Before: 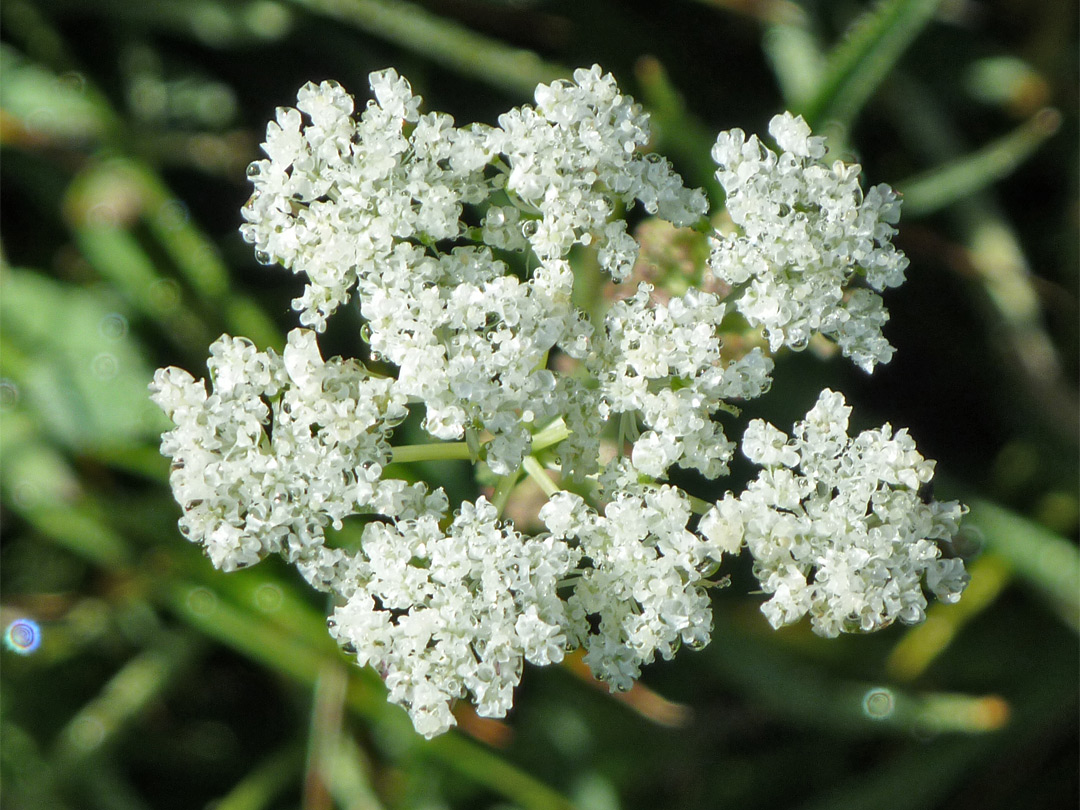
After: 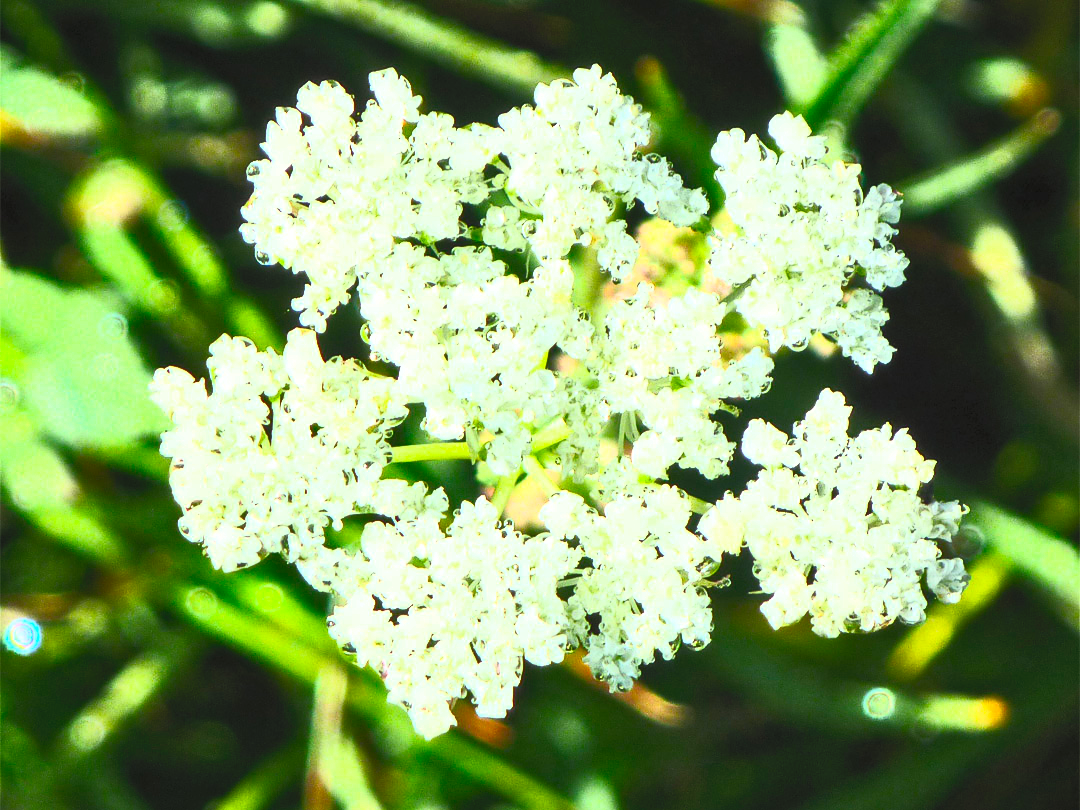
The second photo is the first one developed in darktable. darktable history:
contrast brightness saturation: contrast 0.995, brightness 0.984, saturation 0.989
